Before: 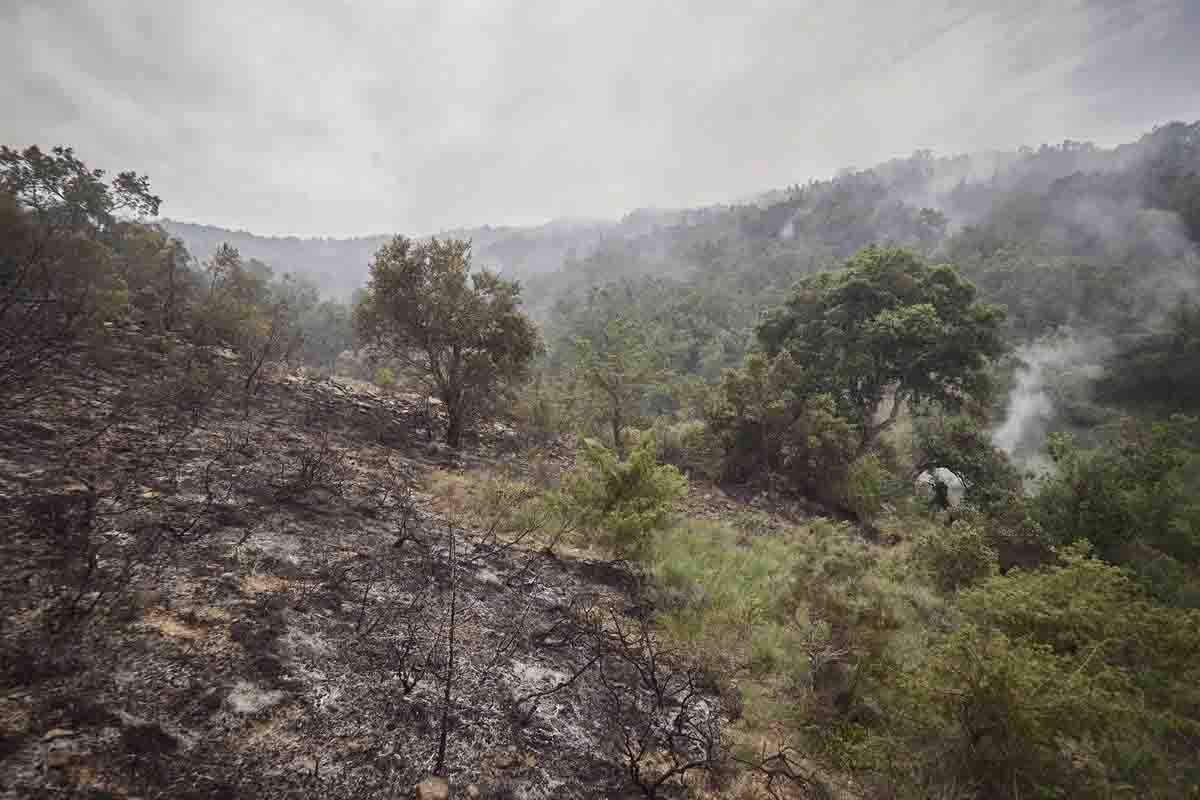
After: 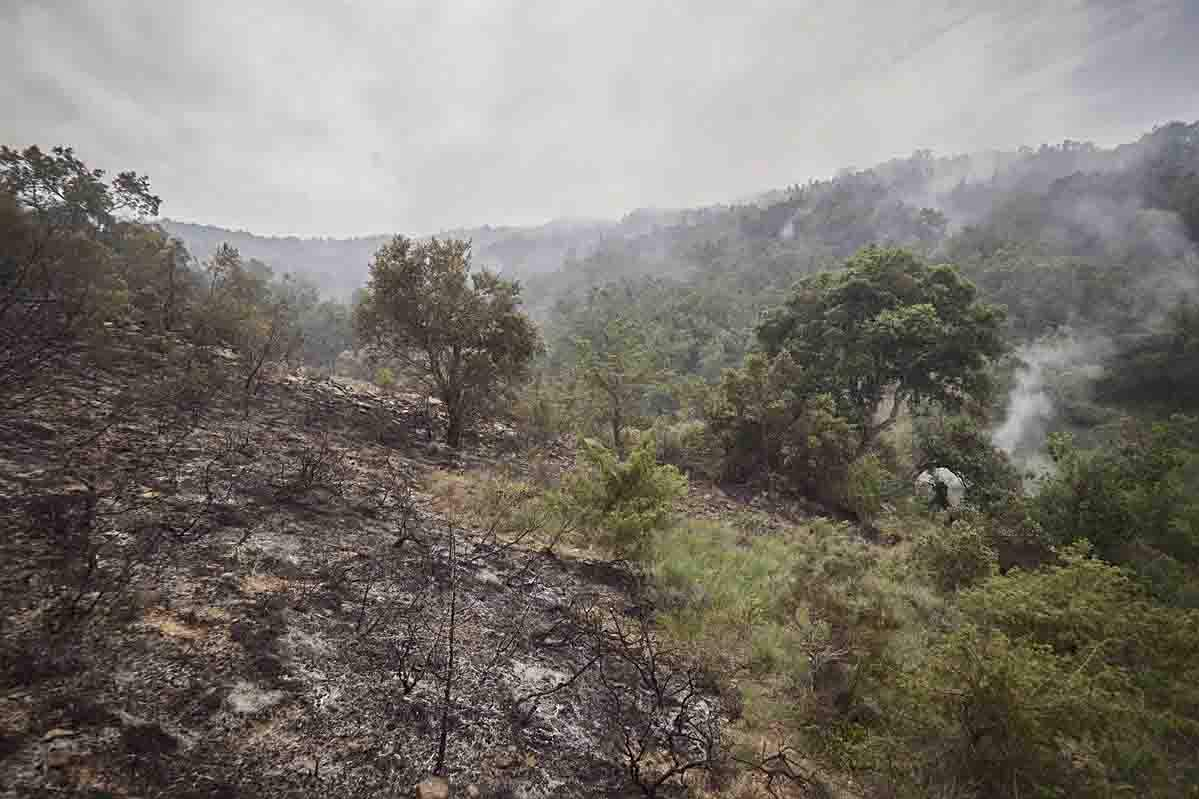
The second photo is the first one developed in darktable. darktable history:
crop: left 0.036%
exposure: compensate exposure bias true, compensate highlight preservation false
sharpen: amount 0.211
